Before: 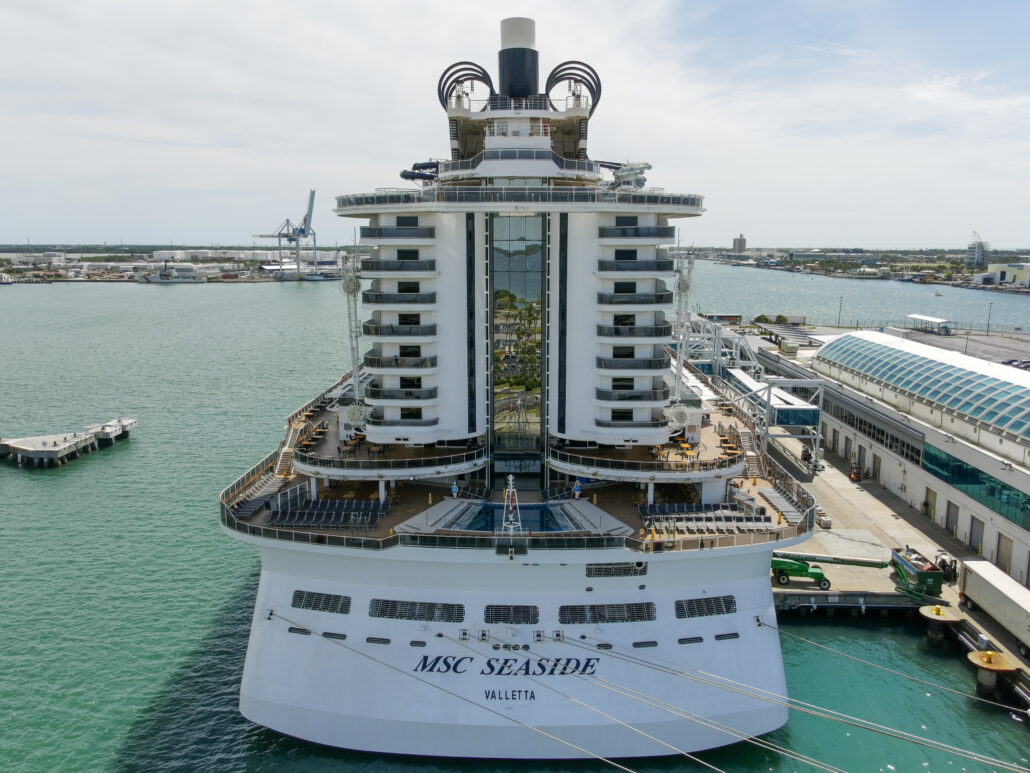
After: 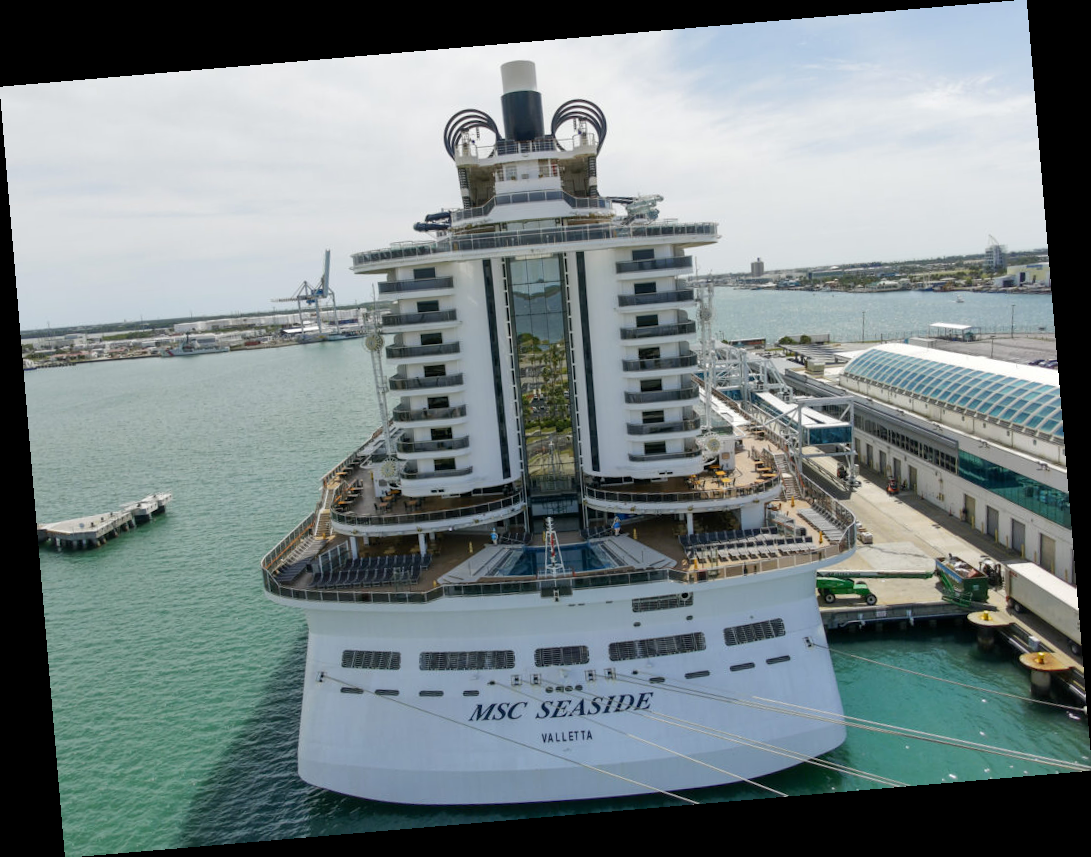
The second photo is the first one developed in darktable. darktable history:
rotate and perspective: rotation -4.86°, automatic cropping off
